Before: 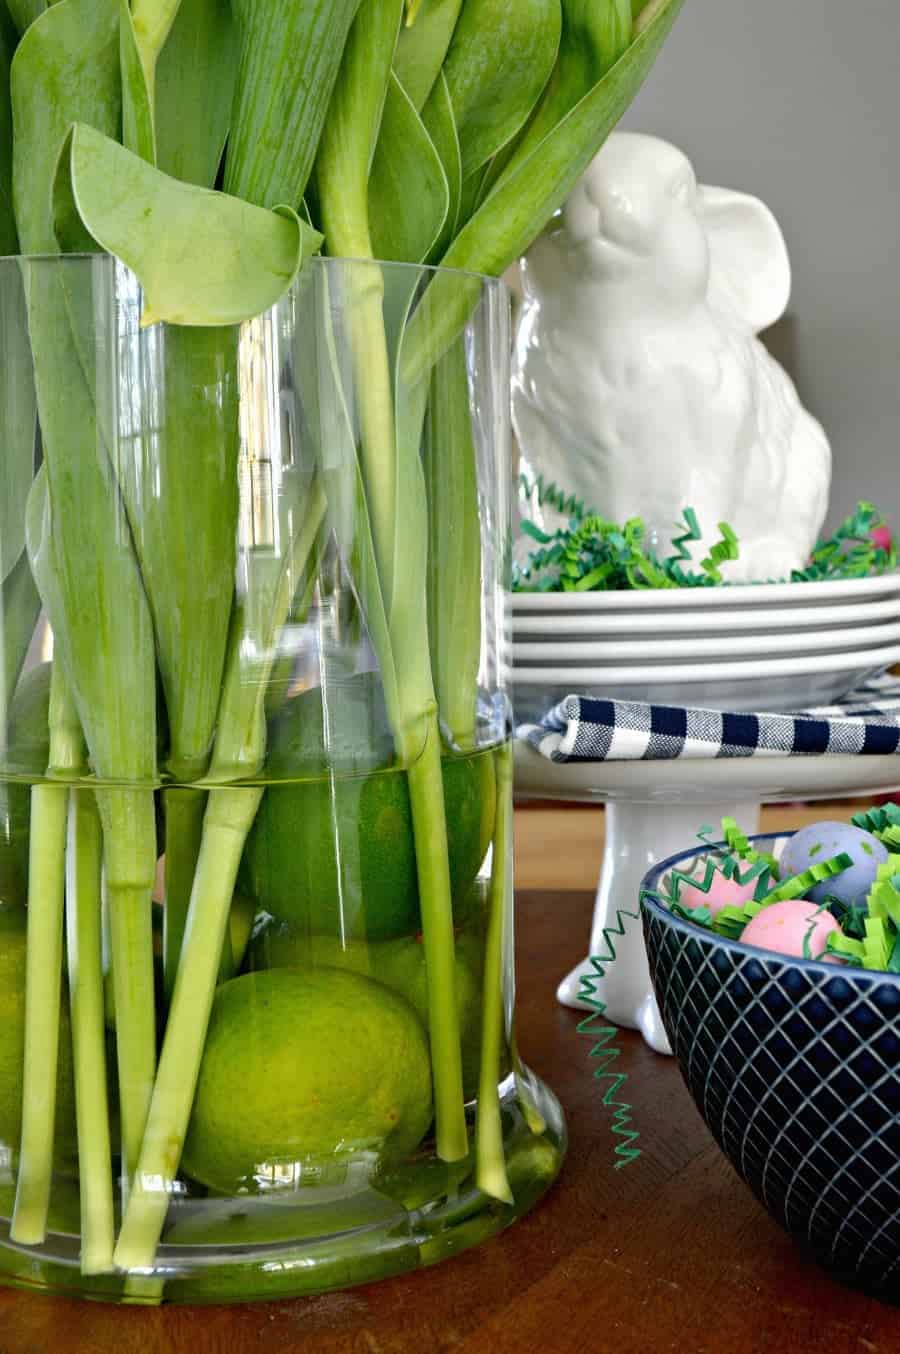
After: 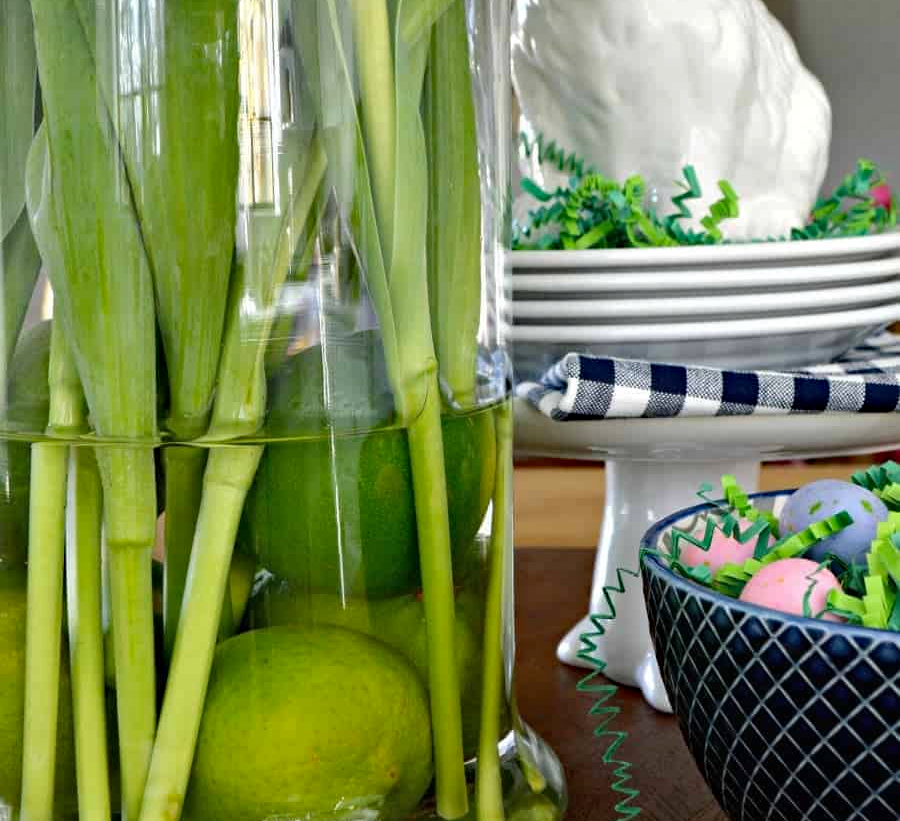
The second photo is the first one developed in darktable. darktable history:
haze removal: compatibility mode true, adaptive false
crop and rotate: top 25.284%, bottom 14.053%
tone equalizer: edges refinement/feathering 500, mask exposure compensation -1.57 EV, preserve details no
